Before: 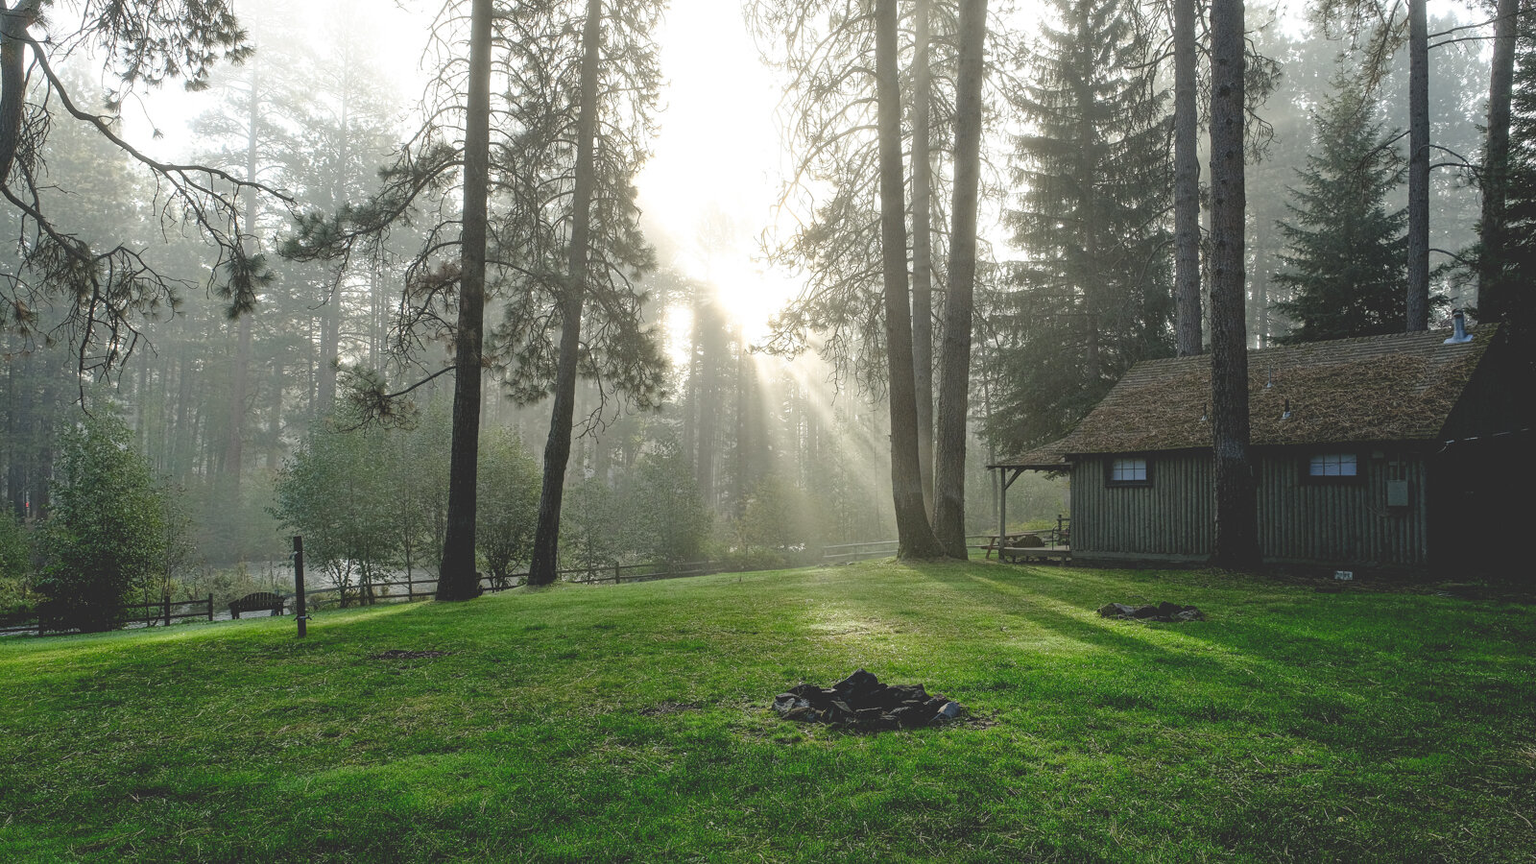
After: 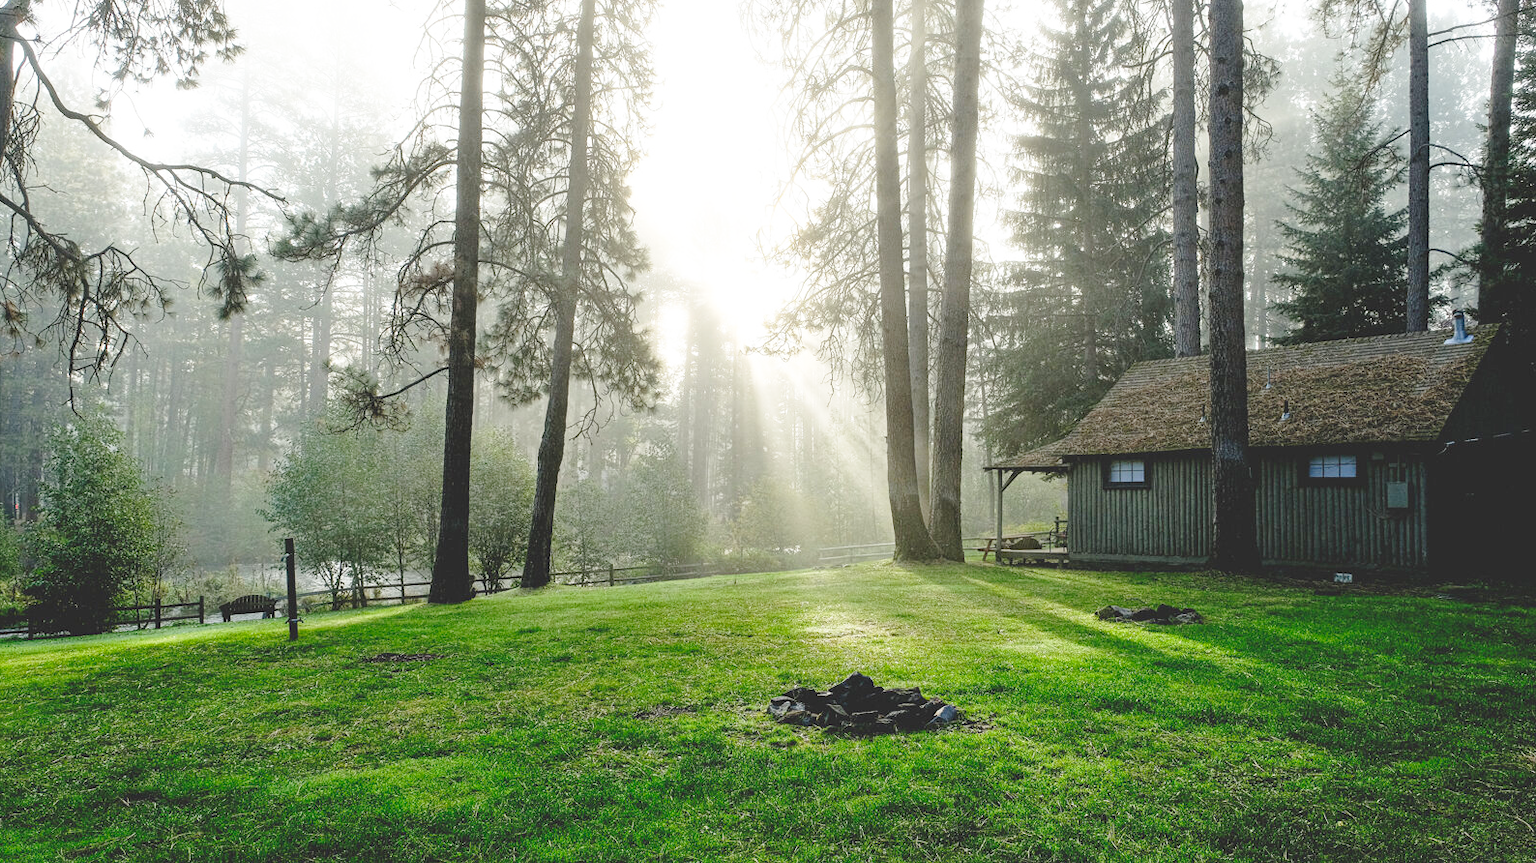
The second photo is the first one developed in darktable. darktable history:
base curve: curves: ch0 [(0, 0) (0.028, 0.03) (0.121, 0.232) (0.46, 0.748) (0.859, 0.968) (1, 1)], preserve colors none
crop and rotate: left 0.737%, top 0.319%, bottom 0.359%
